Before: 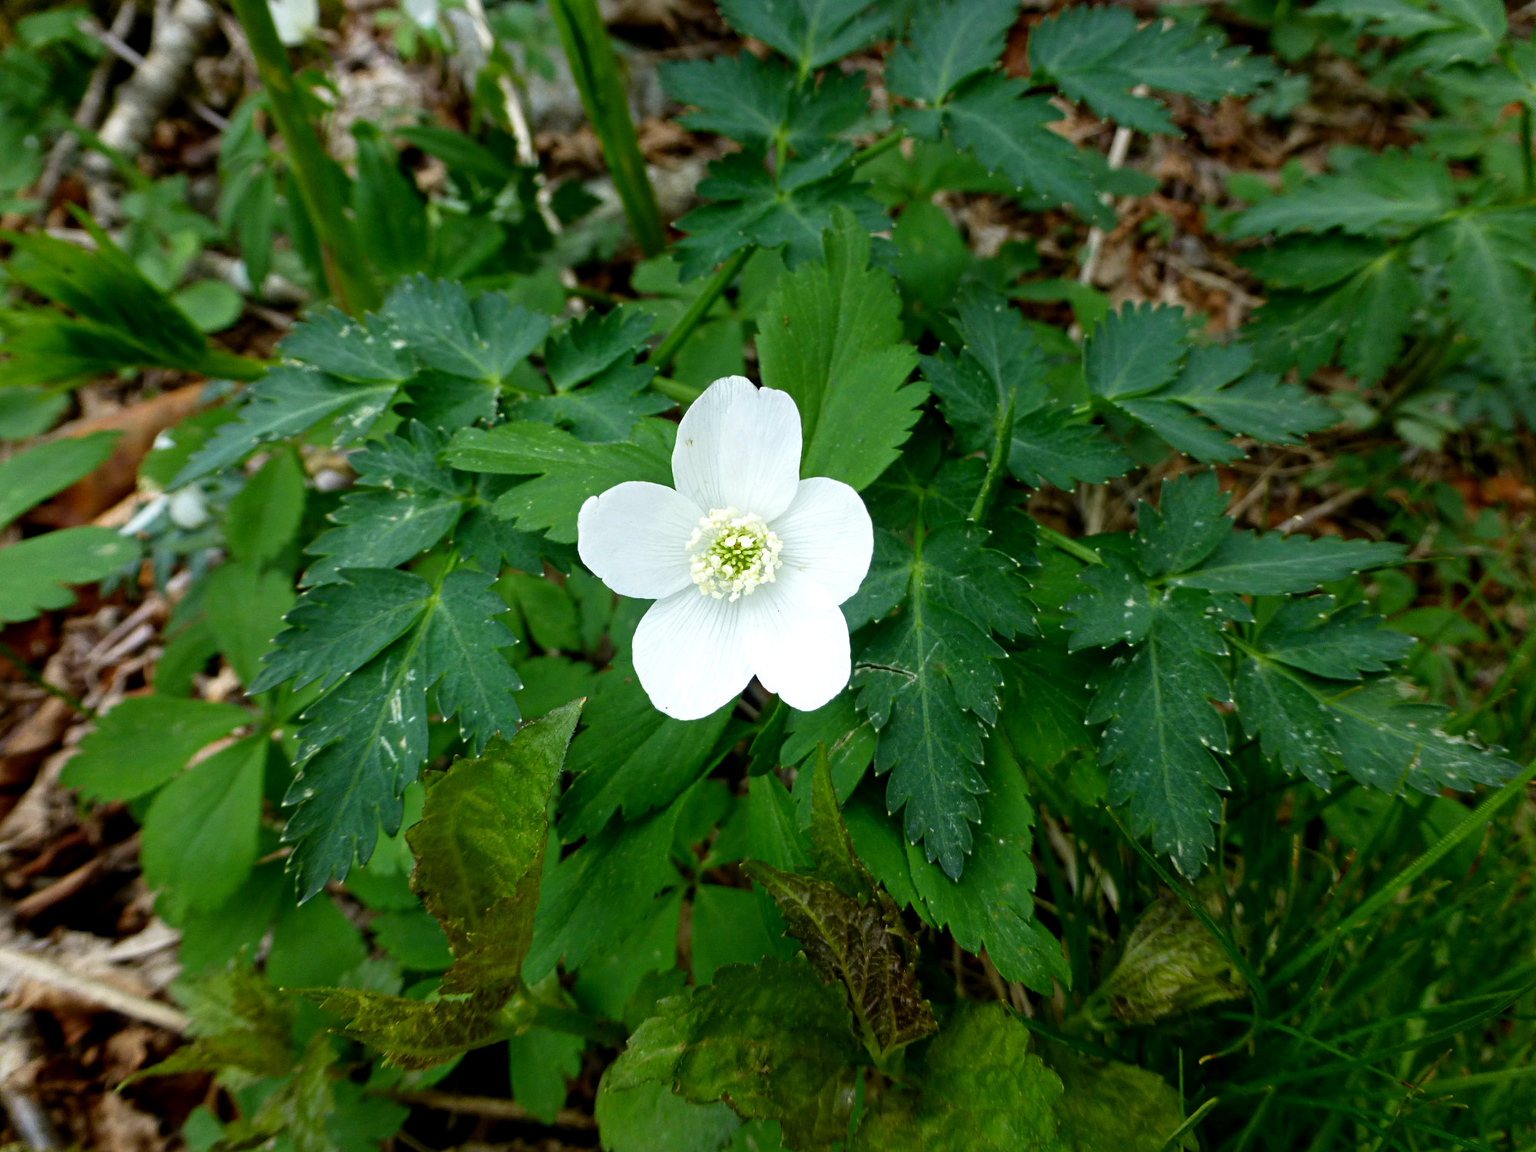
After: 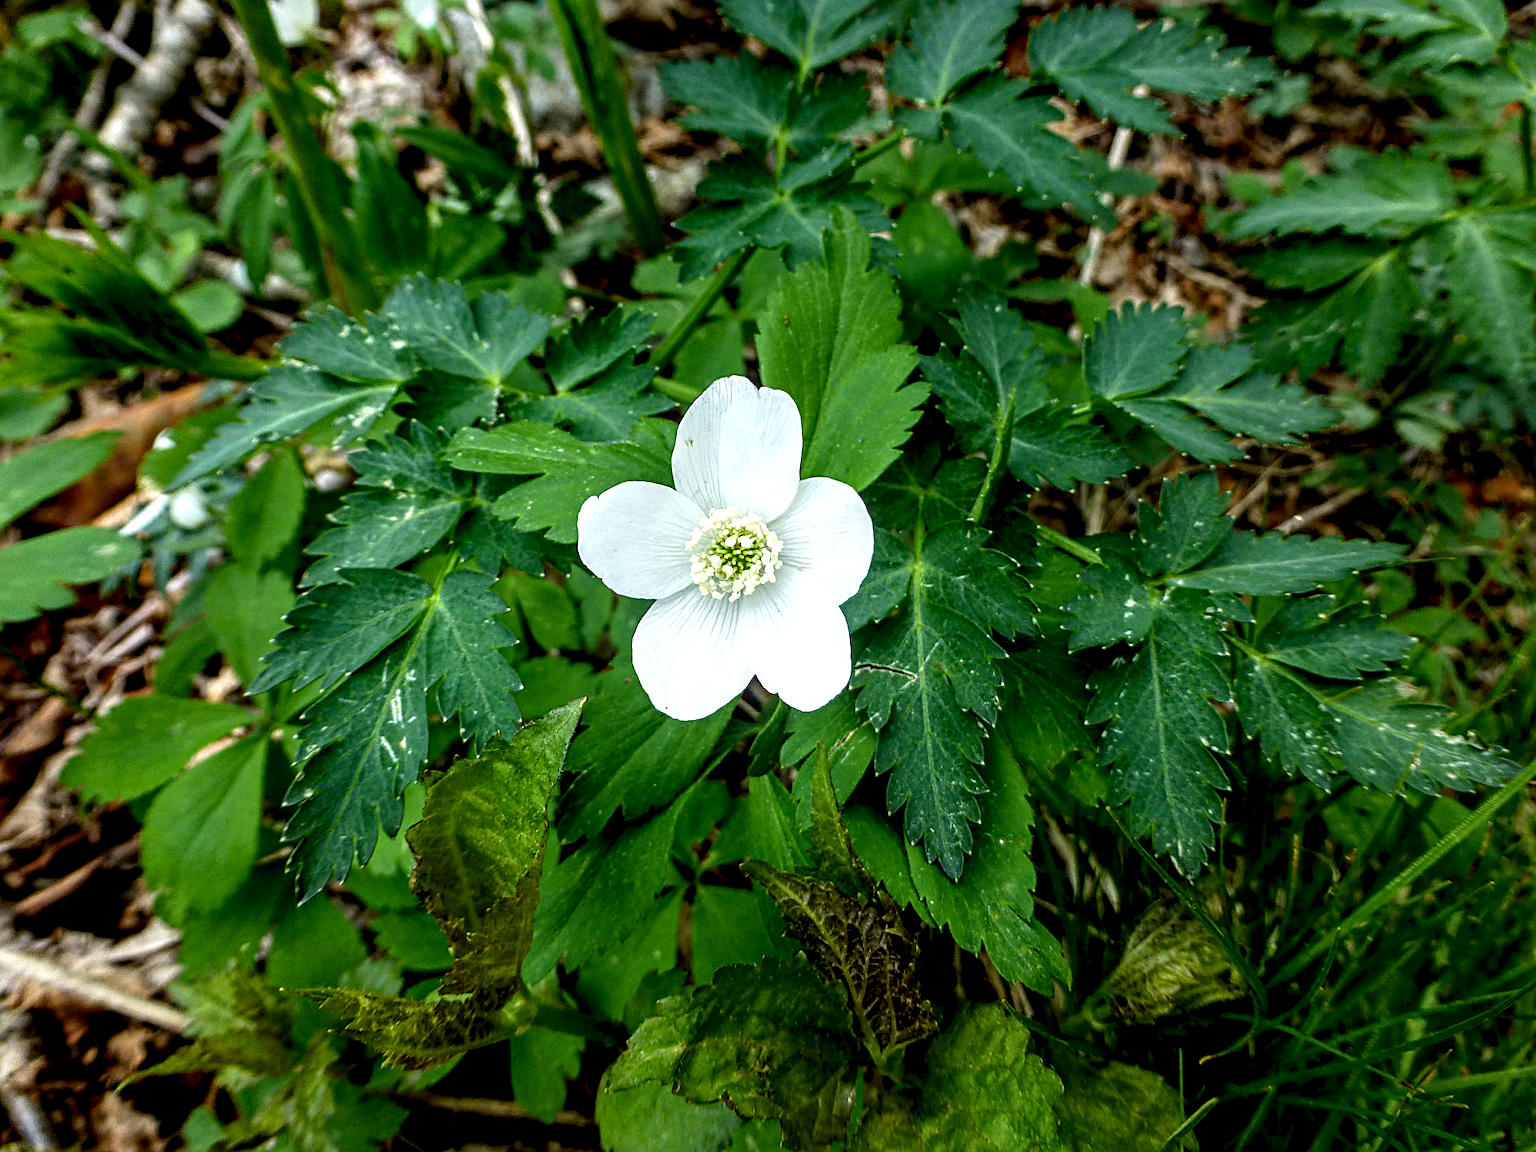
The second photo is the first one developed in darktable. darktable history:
exposure: compensate exposure bias true, compensate highlight preservation false
color balance rgb: perceptual saturation grading › global saturation 10%, global vibrance 10%
local contrast: highlights 12%, shadows 38%, detail 183%, midtone range 0.471
tone equalizer: on, module defaults
sharpen: on, module defaults
